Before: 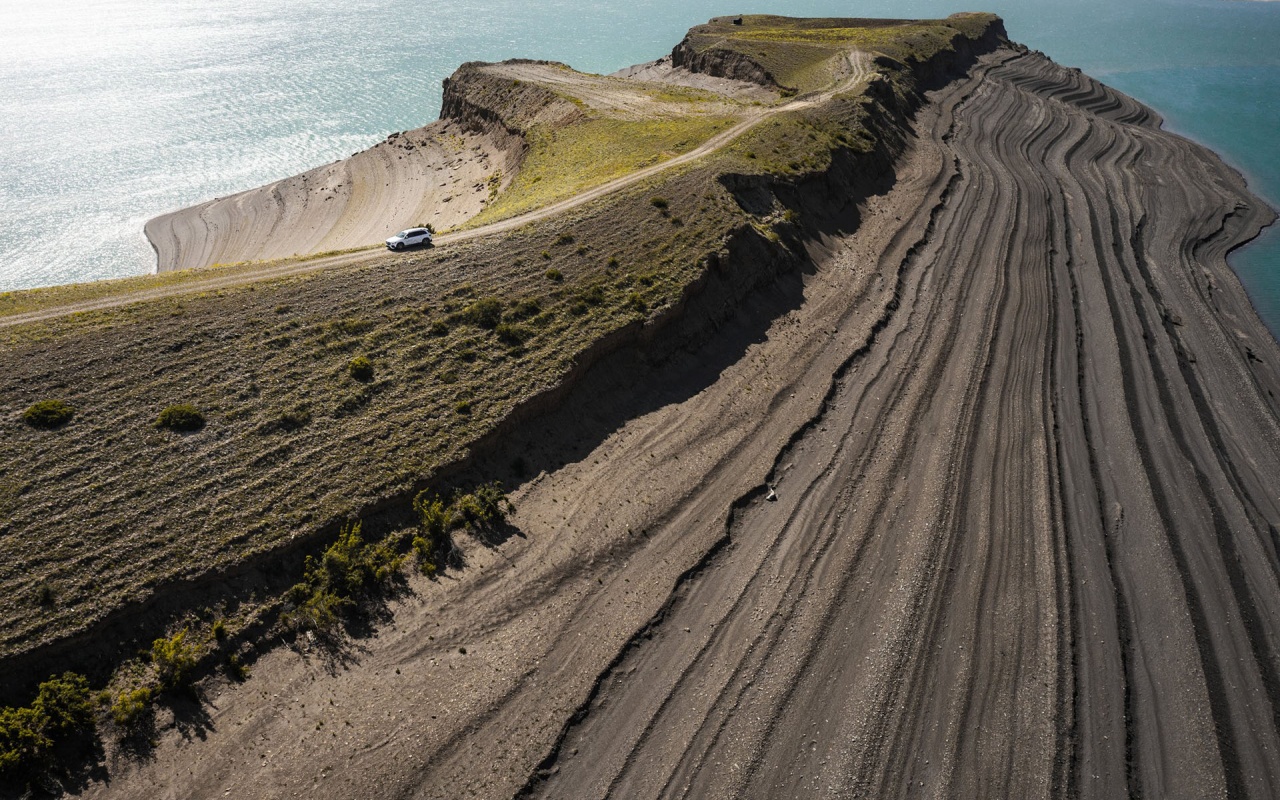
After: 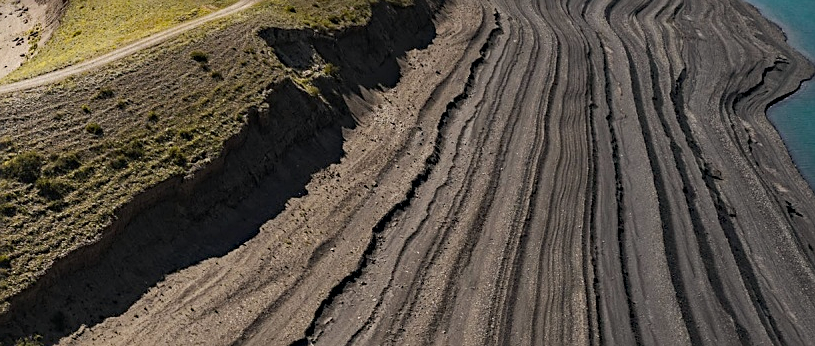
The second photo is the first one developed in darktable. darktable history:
sharpen: on, module defaults
base curve: curves: ch0 [(0, 0) (0.235, 0.266) (0.503, 0.496) (0.786, 0.72) (1, 1)]
haze removal: compatibility mode true, adaptive false
crop: left 36.005%, top 18.293%, right 0.31%, bottom 38.444%
